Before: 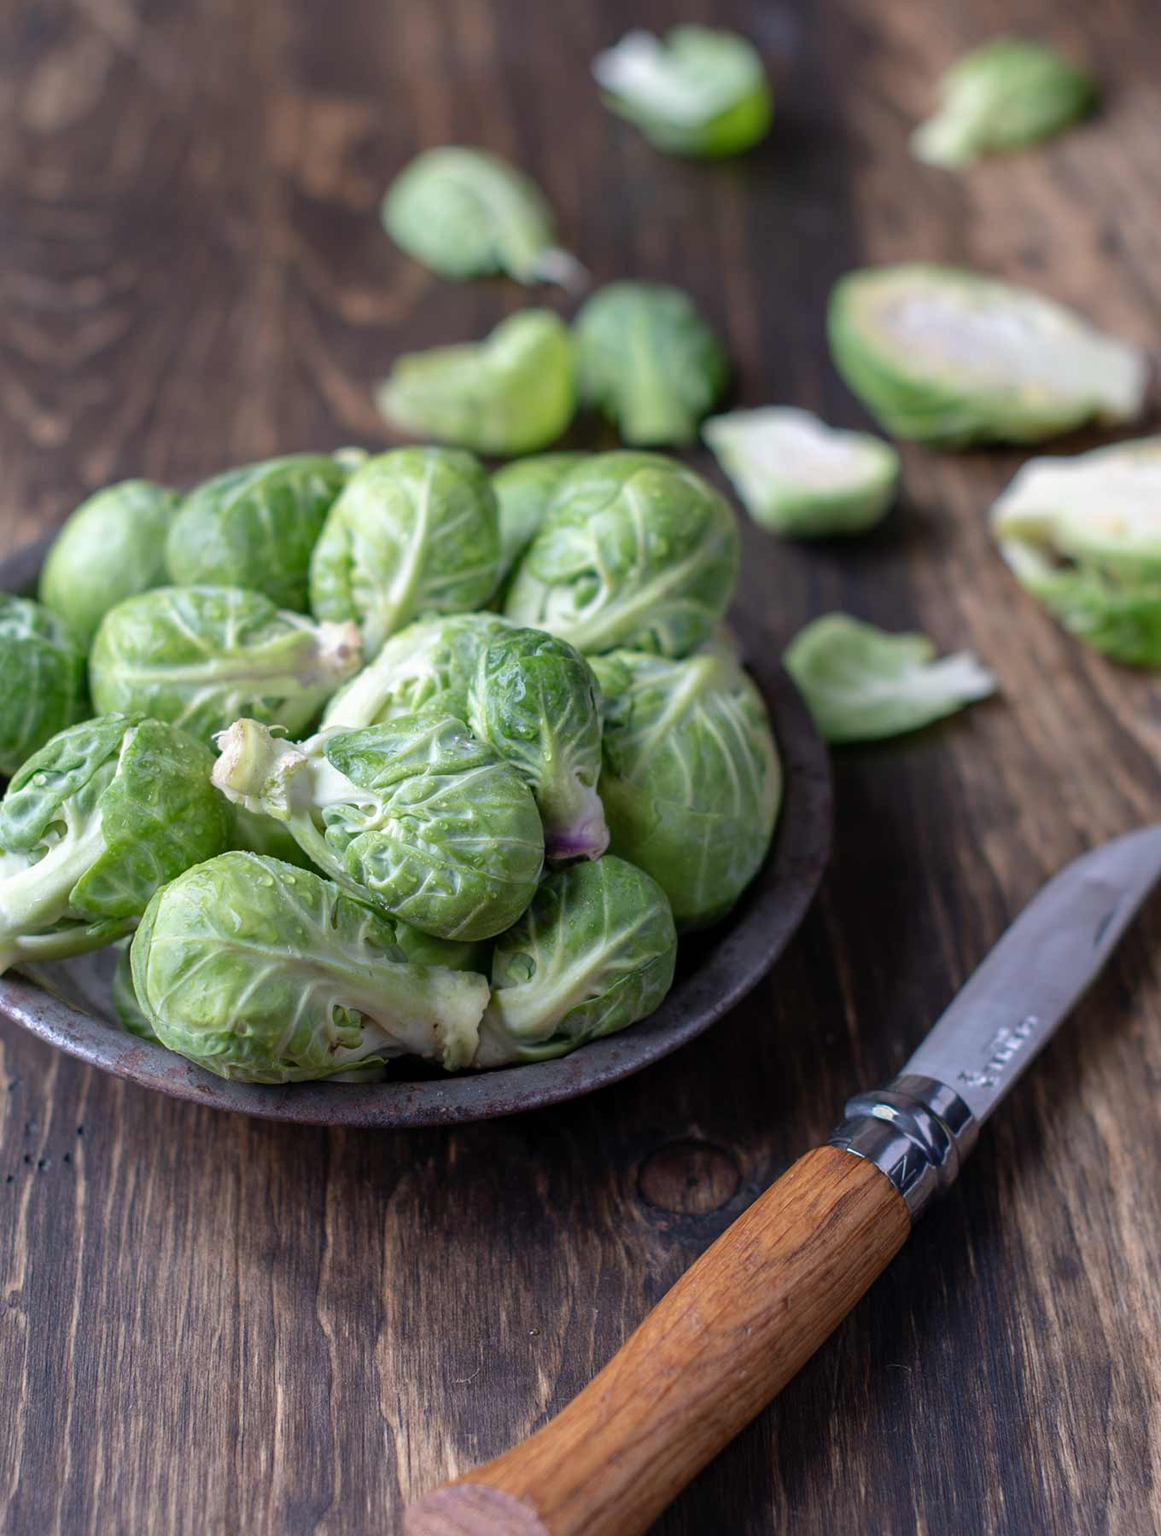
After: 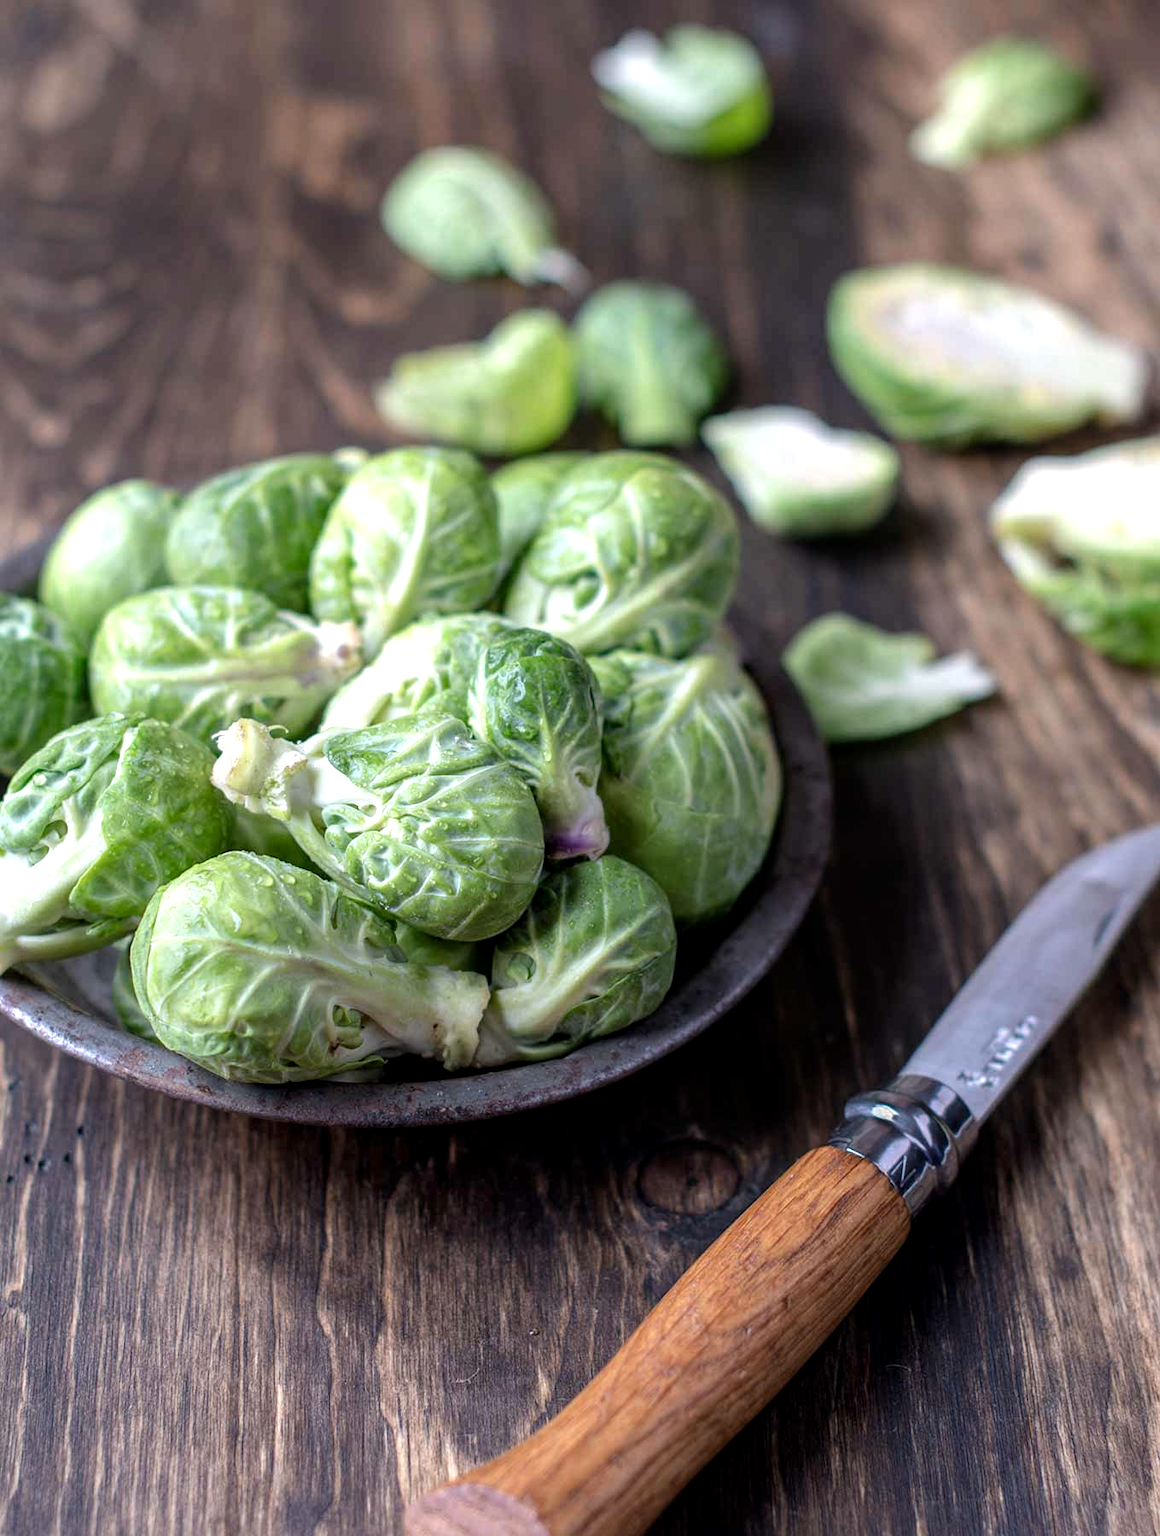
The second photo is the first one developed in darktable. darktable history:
tone equalizer: -8 EV -0.443 EV, -7 EV -0.428 EV, -6 EV -0.355 EV, -5 EV -0.226 EV, -3 EV 0.199 EV, -2 EV 0.347 EV, -1 EV 0.376 EV, +0 EV 0.431 EV
local contrast: on, module defaults
